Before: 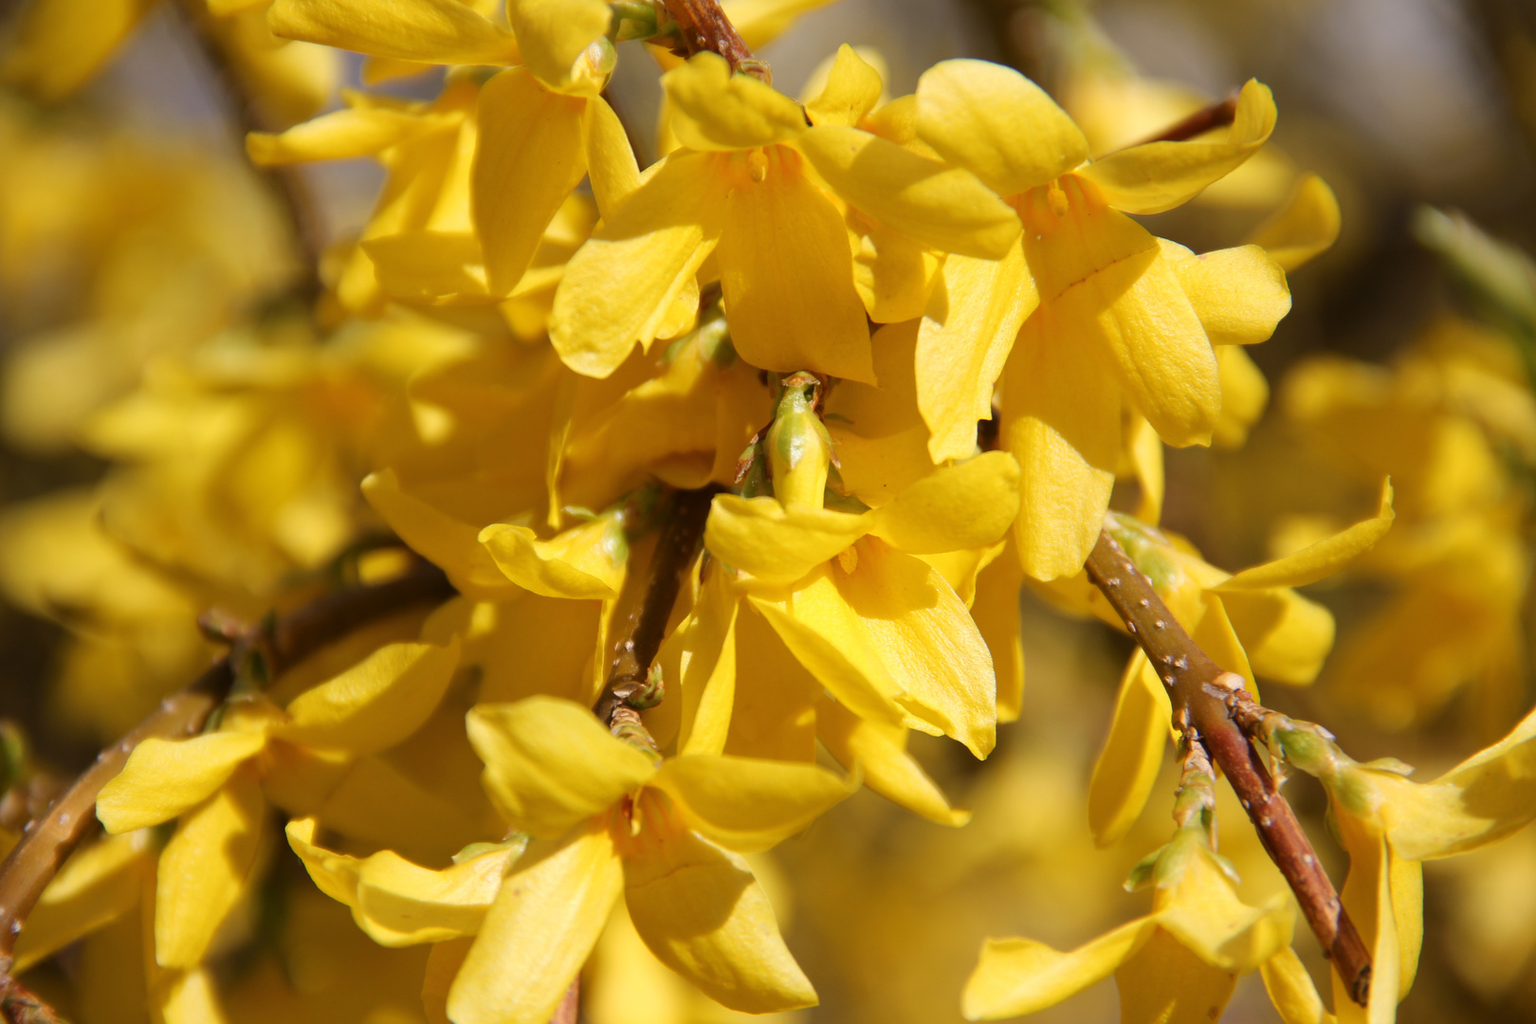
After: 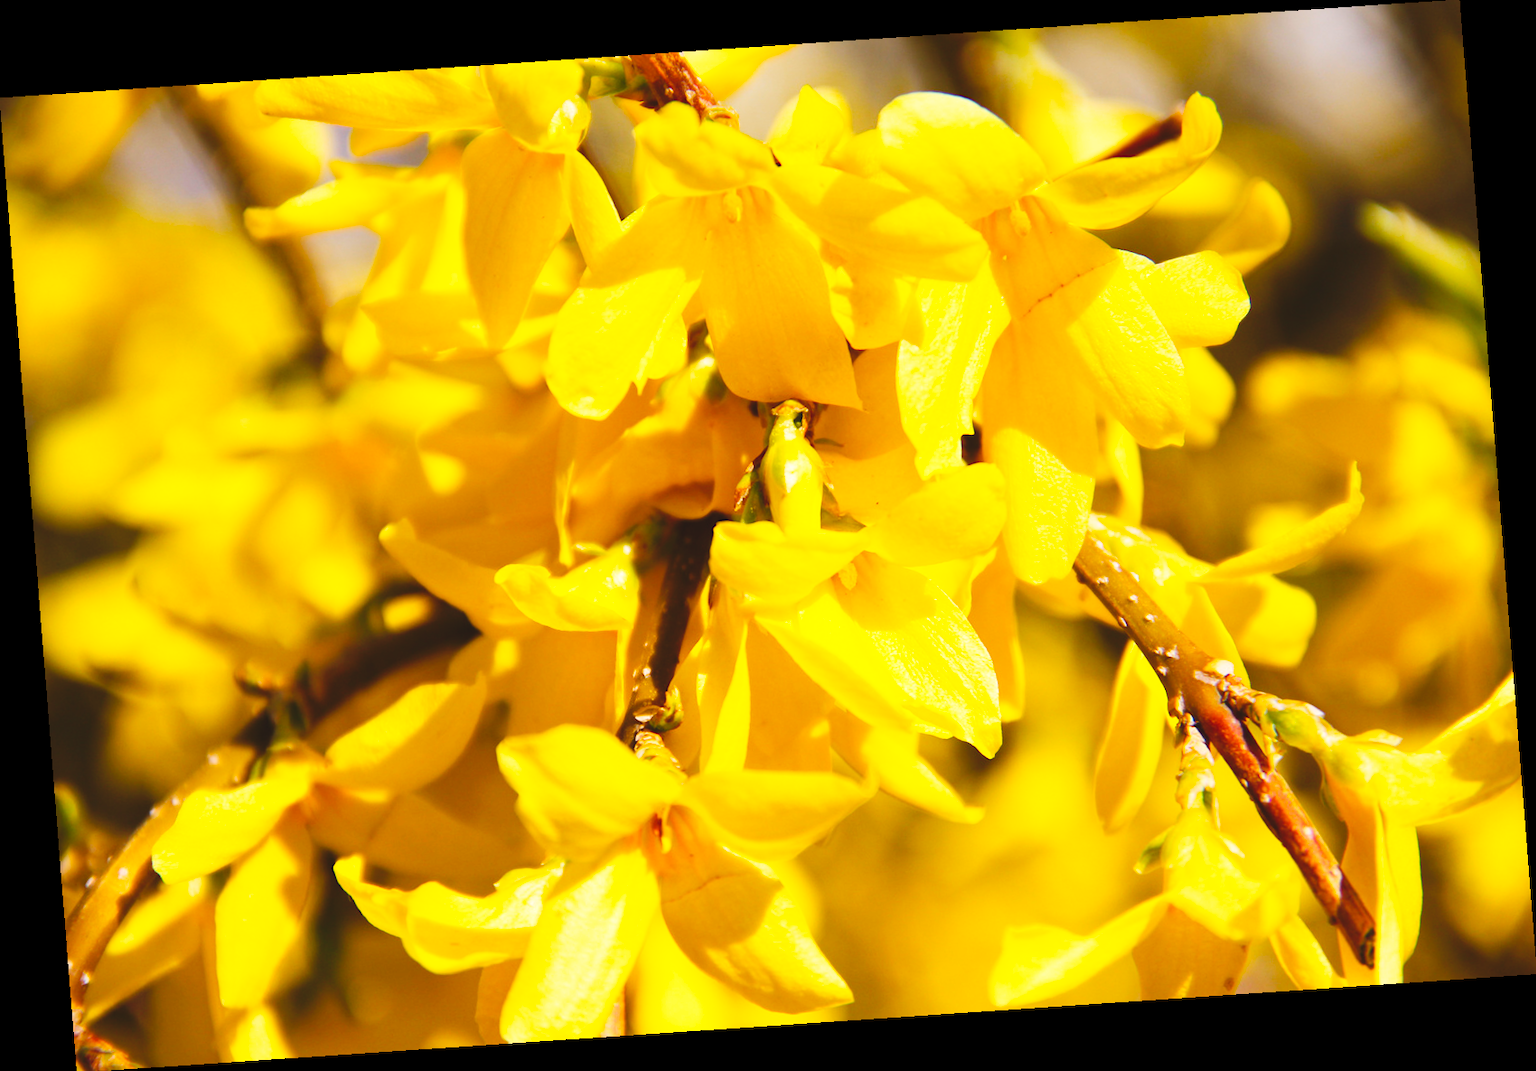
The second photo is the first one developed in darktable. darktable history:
base curve: curves: ch0 [(0, 0) (0.557, 0.834) (1, 1)]
color balance rgb: perceptual saturation grading › global saturation 30%, global vibrance 10%
rotate and perspective: rotation -4.2°, shear 0.006, automatic cropping off
tone curve: curves: ch0 [(0, 0) (0.003, 0.072) (0.011, 0.077) (0.025, 0.082) (0.044, 0.094) (0.069, 0.106) (0.1, 0.125) (0.136, 0.145) (0.177, 0.173) (0.224, 0.216) (0.277, 0.281) (0.335, 0.356) (0.399, 0.436) (0.468, 0.53) (0.543, 0.629) (0.623, 0.724) (0.709, 0.808) (0.801, 0.88) (0.898, 0.941) (1, 1)], preserve colors none
